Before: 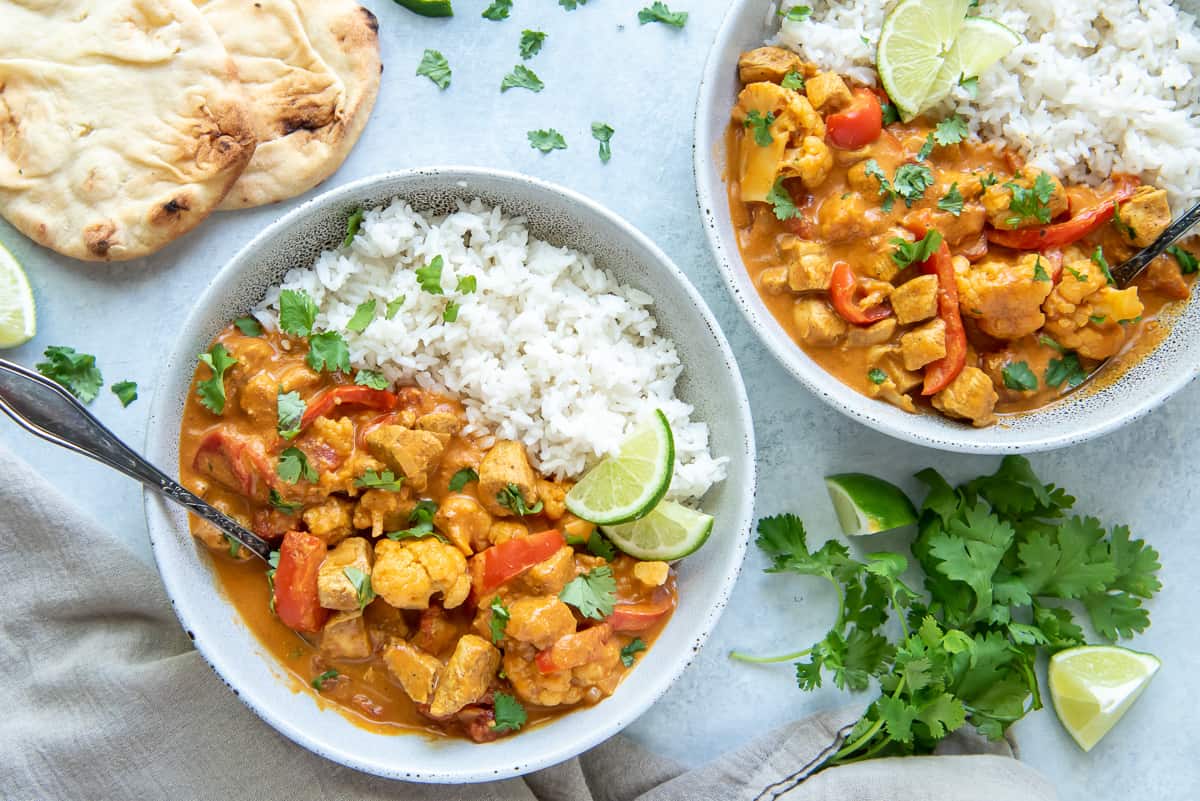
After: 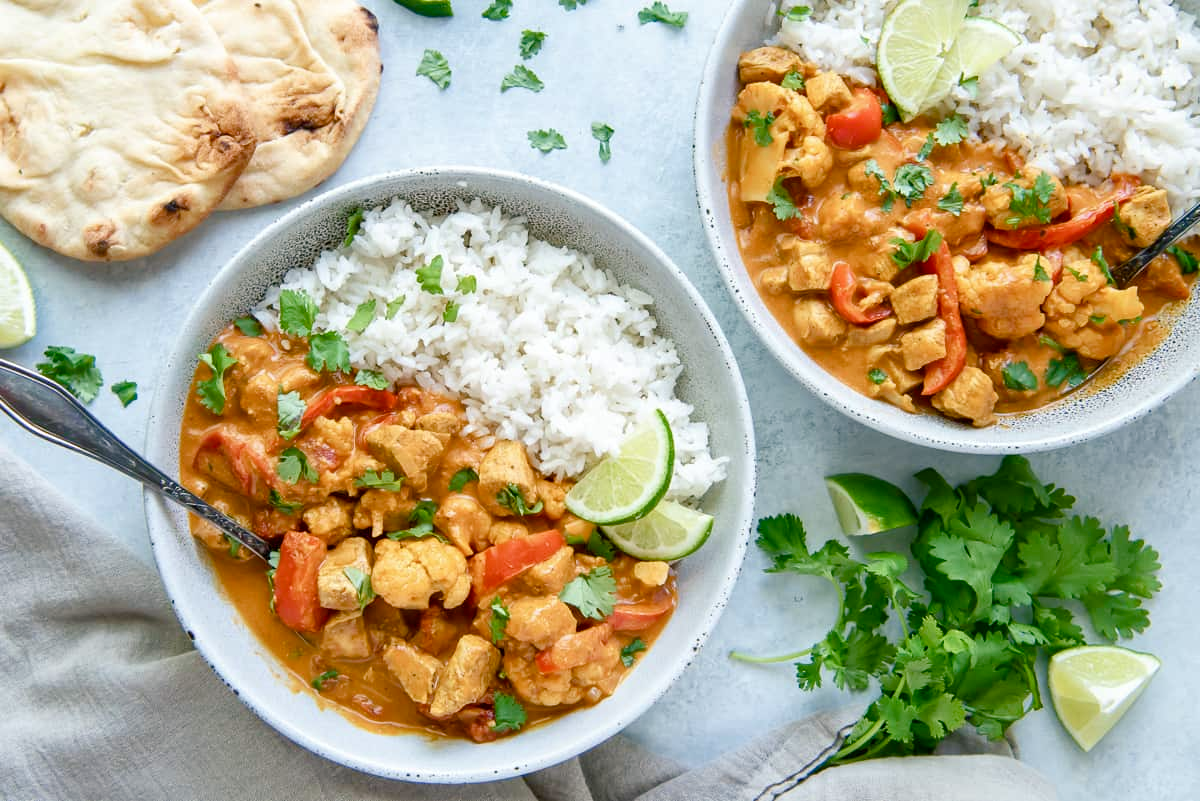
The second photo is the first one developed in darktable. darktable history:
color balance rgb: shadows lift › chroma 2.004%, shadows lift › hue 221.65°, linear chroma grading › shadows -8.357%, linear chroma grading › global chroma 9.693%, perceptual saturation grading › global saturation 20%, perceptual saturation grading › highlights -49.885%, perceptual saturation grading › shadows 25.901%, global vibrance 9.67%
